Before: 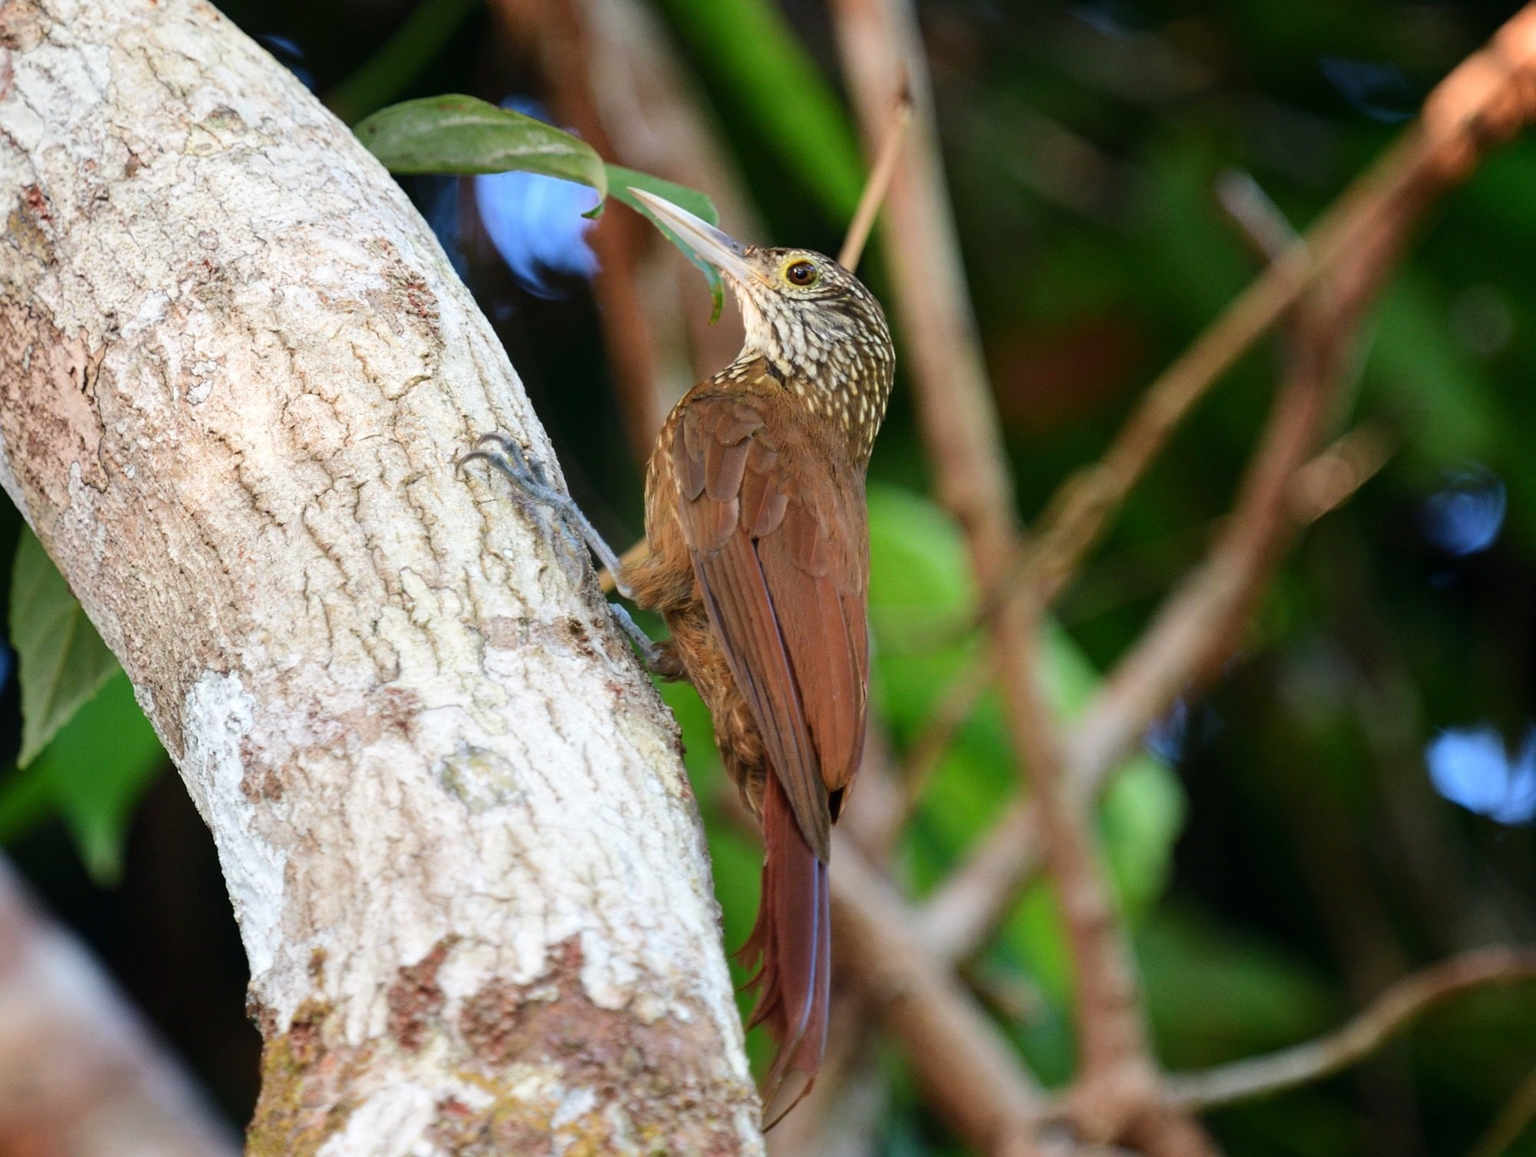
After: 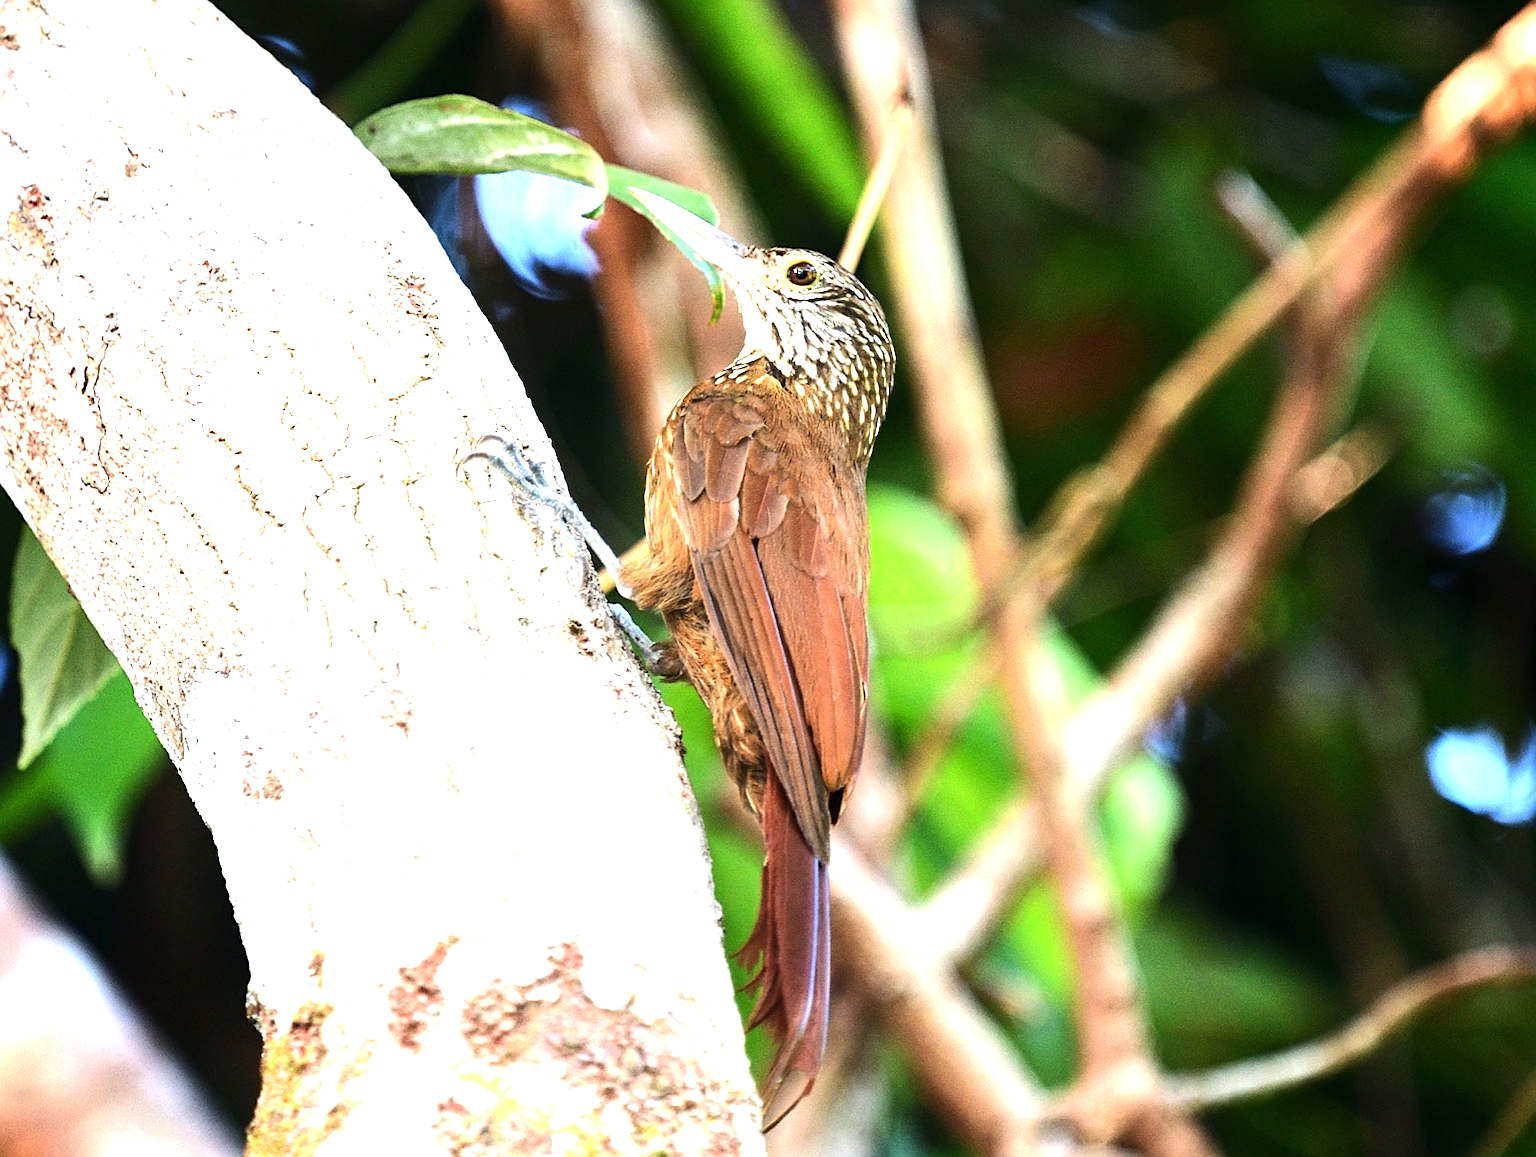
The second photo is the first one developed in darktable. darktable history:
tone equalizer: -8 EV -0.746 EV, -7 EV -0.719 EV, -6 EV -0.572 EV, -5 EV -0.399 EV, -3 EV 0.376 EV, -2 EV 0.6 EV, -1 EV 0.683 EV, +0 EV 0.774 EV, edges refinement/feathering 500, mask exposure compensation -1.57 EV, preserve details no
exposure: black level correction 0, exposure 1.098 EV, compensate highlight preservation false
sharpen: on, module defaults
